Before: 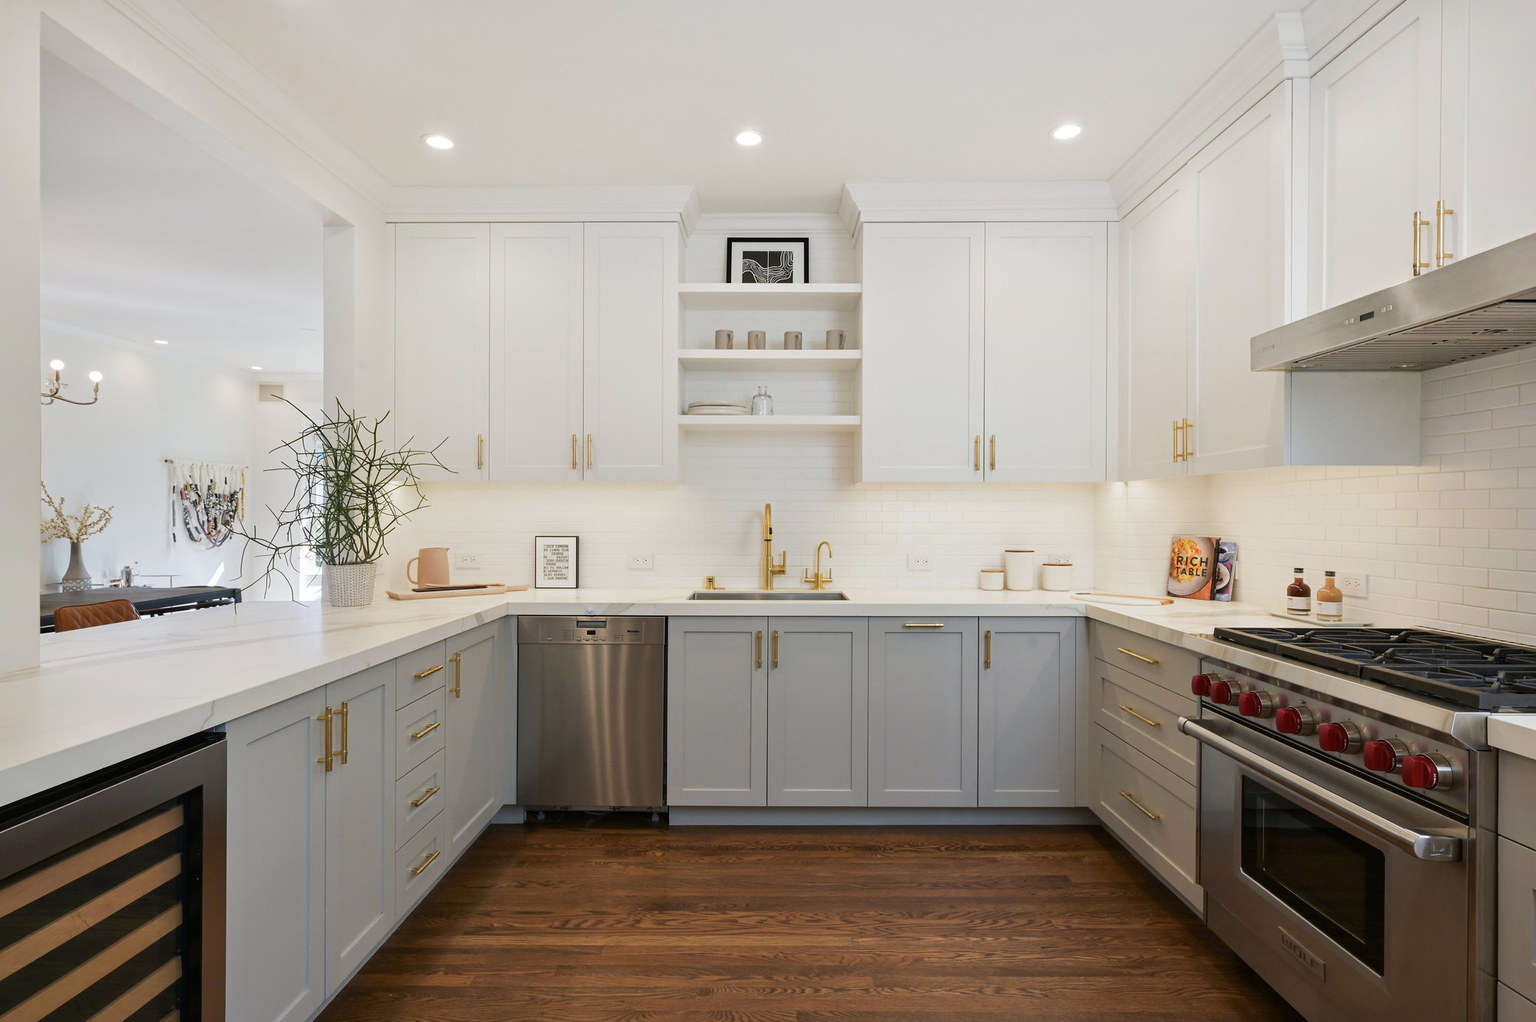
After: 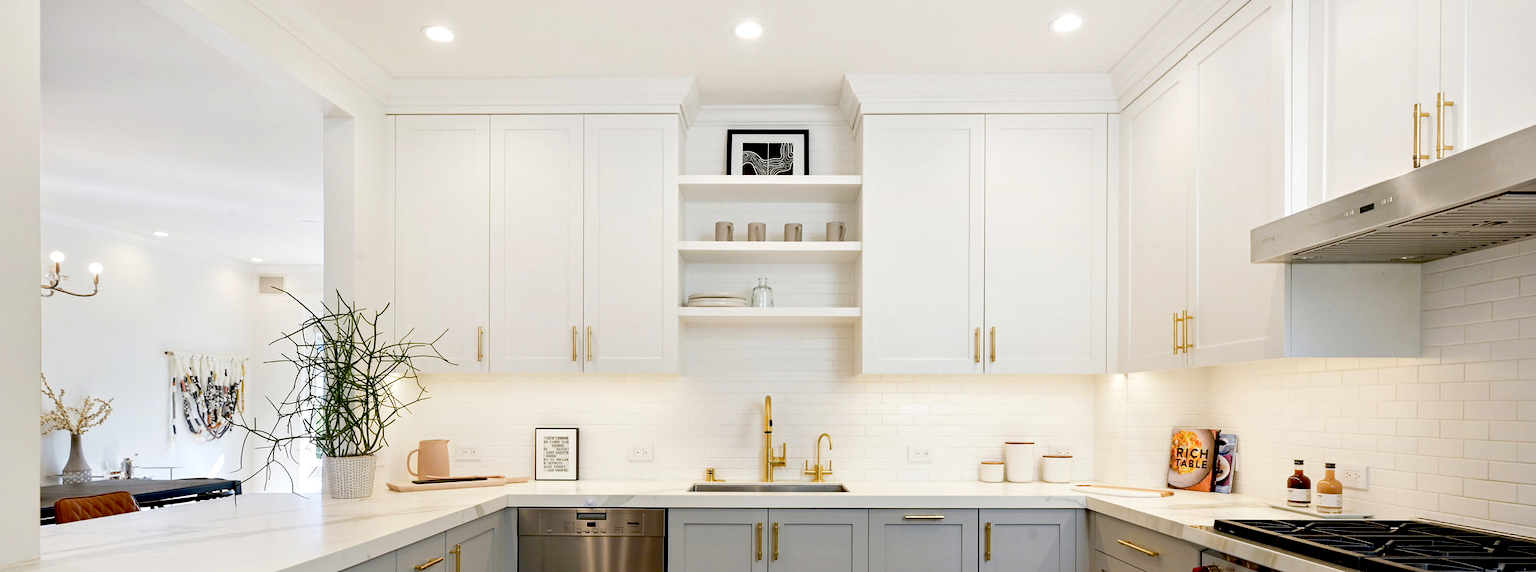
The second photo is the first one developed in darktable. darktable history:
rotate and perspective: automatic cropping original format, crop left 0, crop top 0
crop and rotate: top 10.605%, bottom 33.274%
exposure: black level correction 0.031, exposure 0.304 EV, compensate highlight preservation false
